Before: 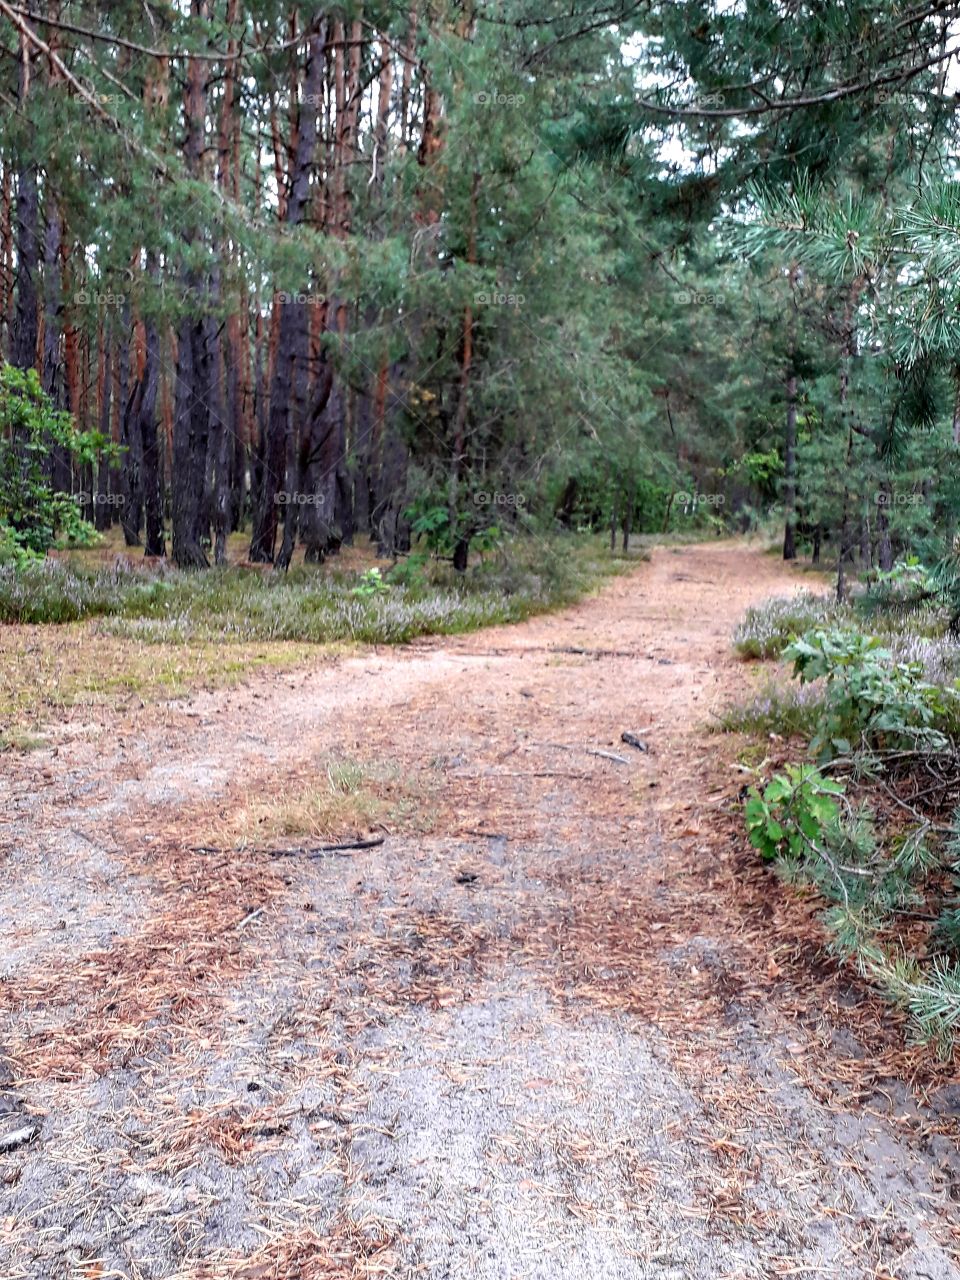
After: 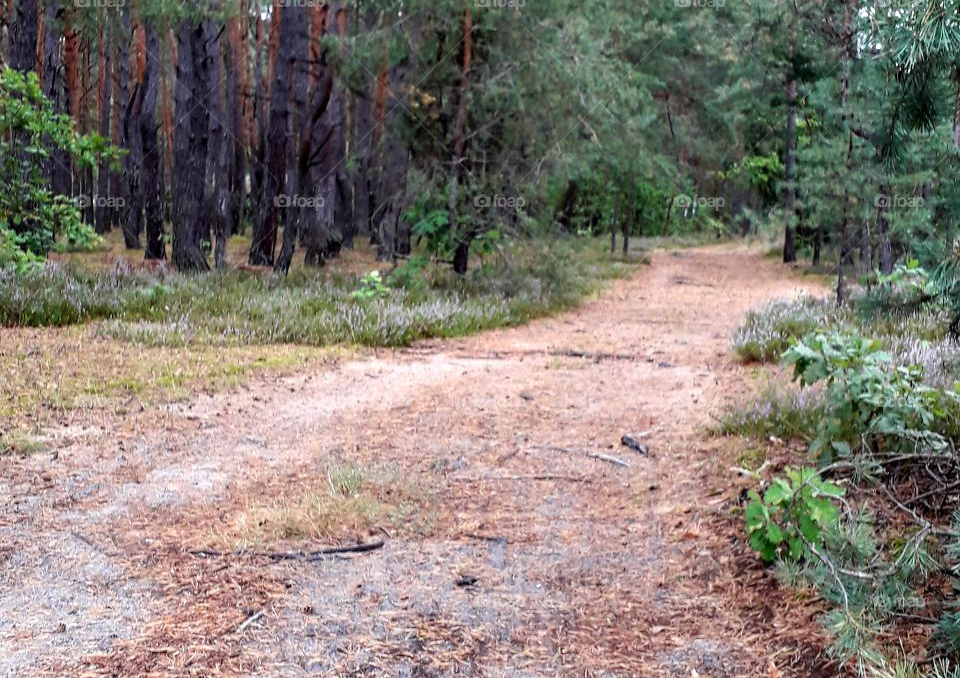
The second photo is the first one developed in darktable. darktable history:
crop and rotate: top 23.274%, bottom 23.731%
